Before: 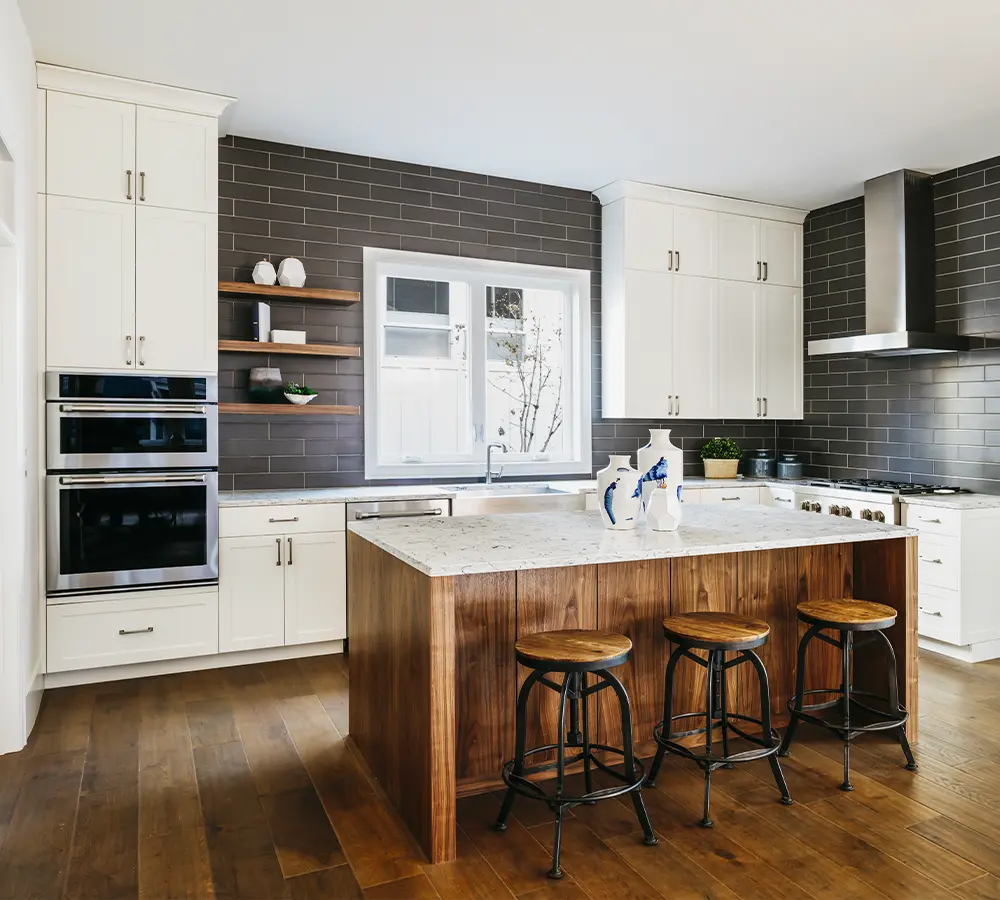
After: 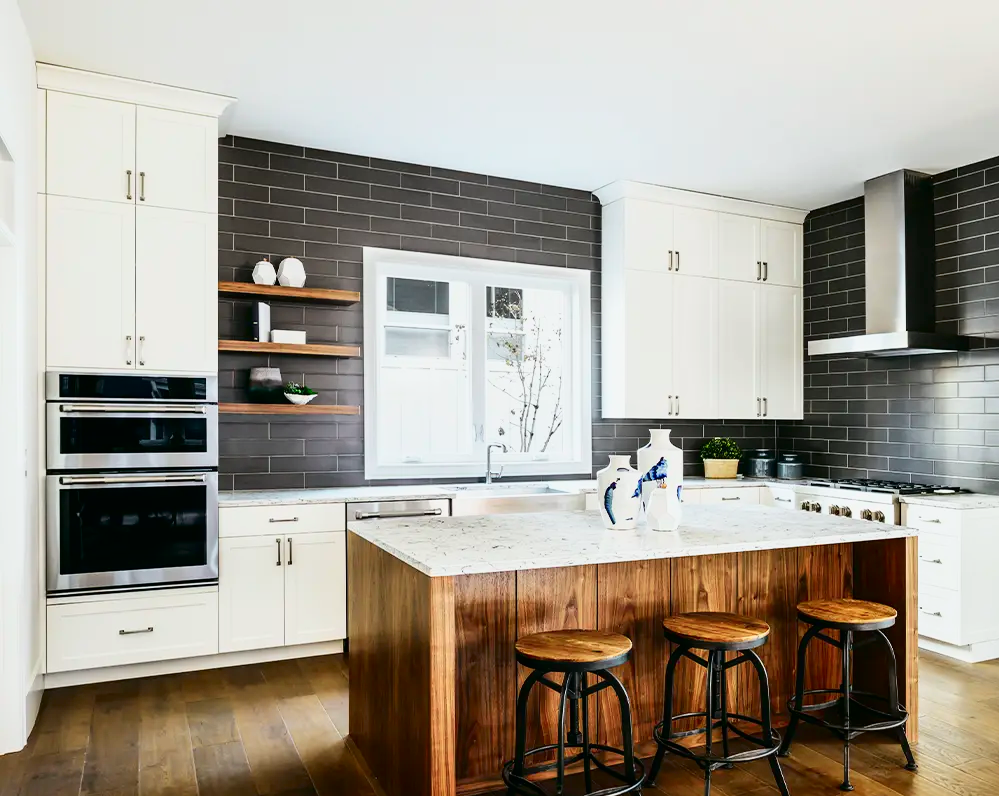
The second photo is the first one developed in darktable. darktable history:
crop and rotate: top 0%, bottom 11.49%
tone curve: curves: ch0 [(0, 0) (0.035, 0.011) (0.133, 0.076) (0.285, 0.265) (0.491, 0.541) (0.617, 0.693) (0.704, 0.77) (0.794, 0.865) (0.895, 0.938) (1, 0.976)]; ch1 [(0, 0) (0.318, 0.278) (0.444, 0.427) (0.502, 0.497) (0.543, 0.547) (0.601, 0.641) (0.746, 0.764) (1, 1)]; ch2 [(0, 0) (0.316, 0.292) (0.381, 0.37) (0.423, 0.448) (0.476, 0.482) (0.502, 0.5) (0.543, 0.547) (0.587, 0.613) (0.642, 0.672) (0.704, 0.727) (0.865, 0.827) (1, 0.951)], color space Lab, independent channels, preserve colors none
